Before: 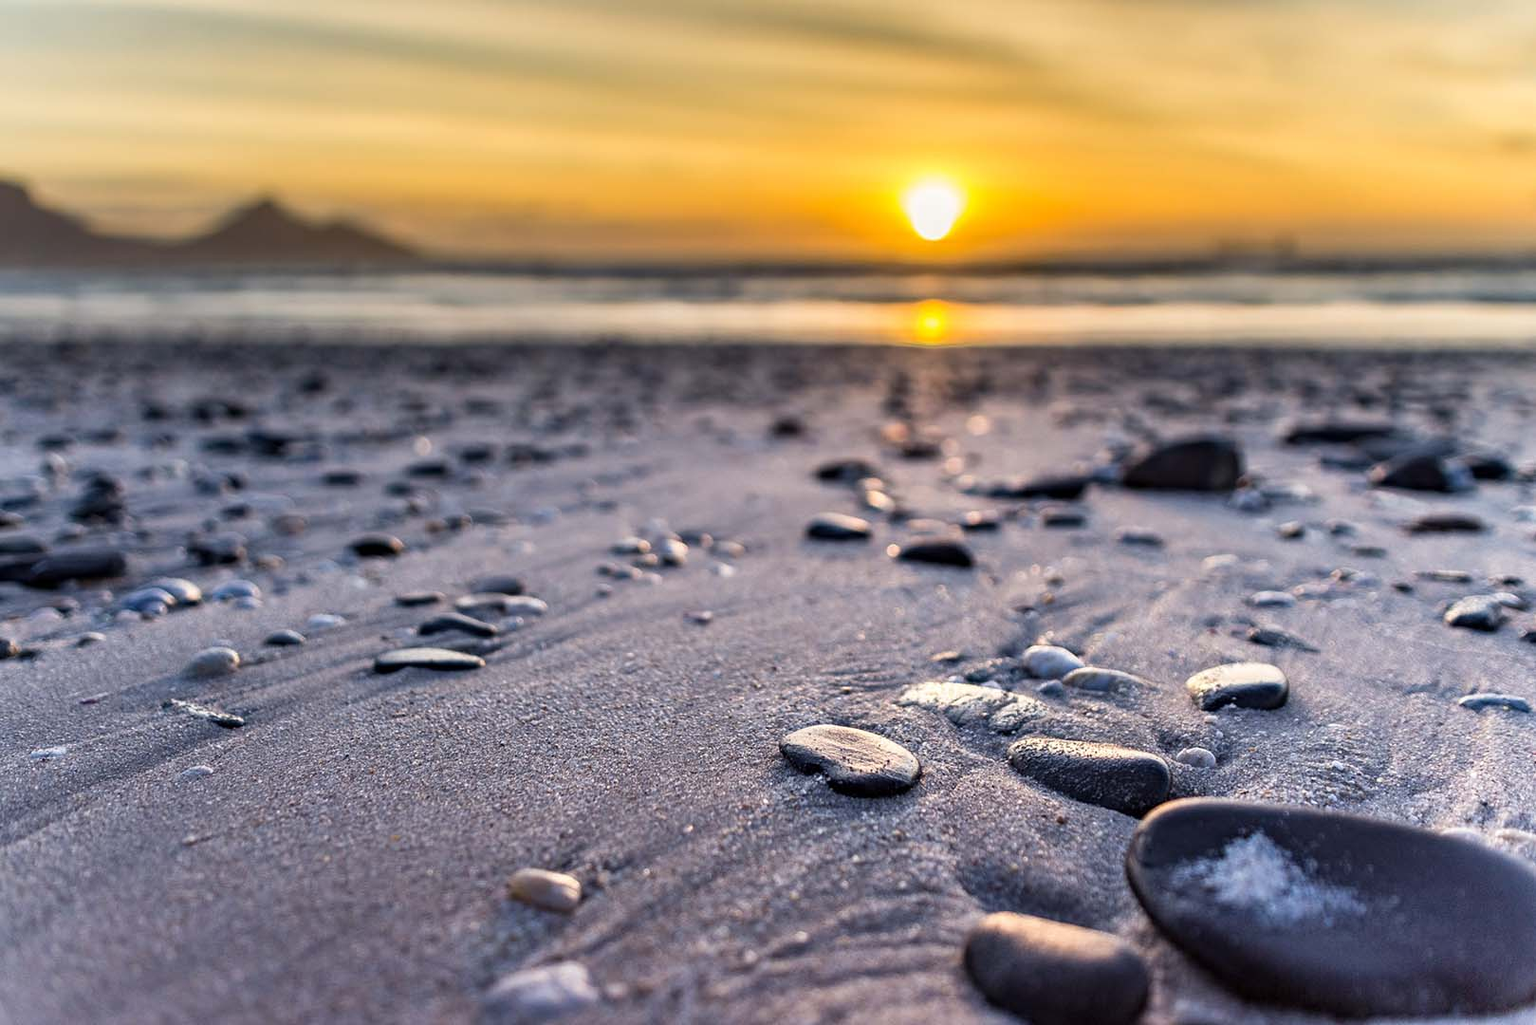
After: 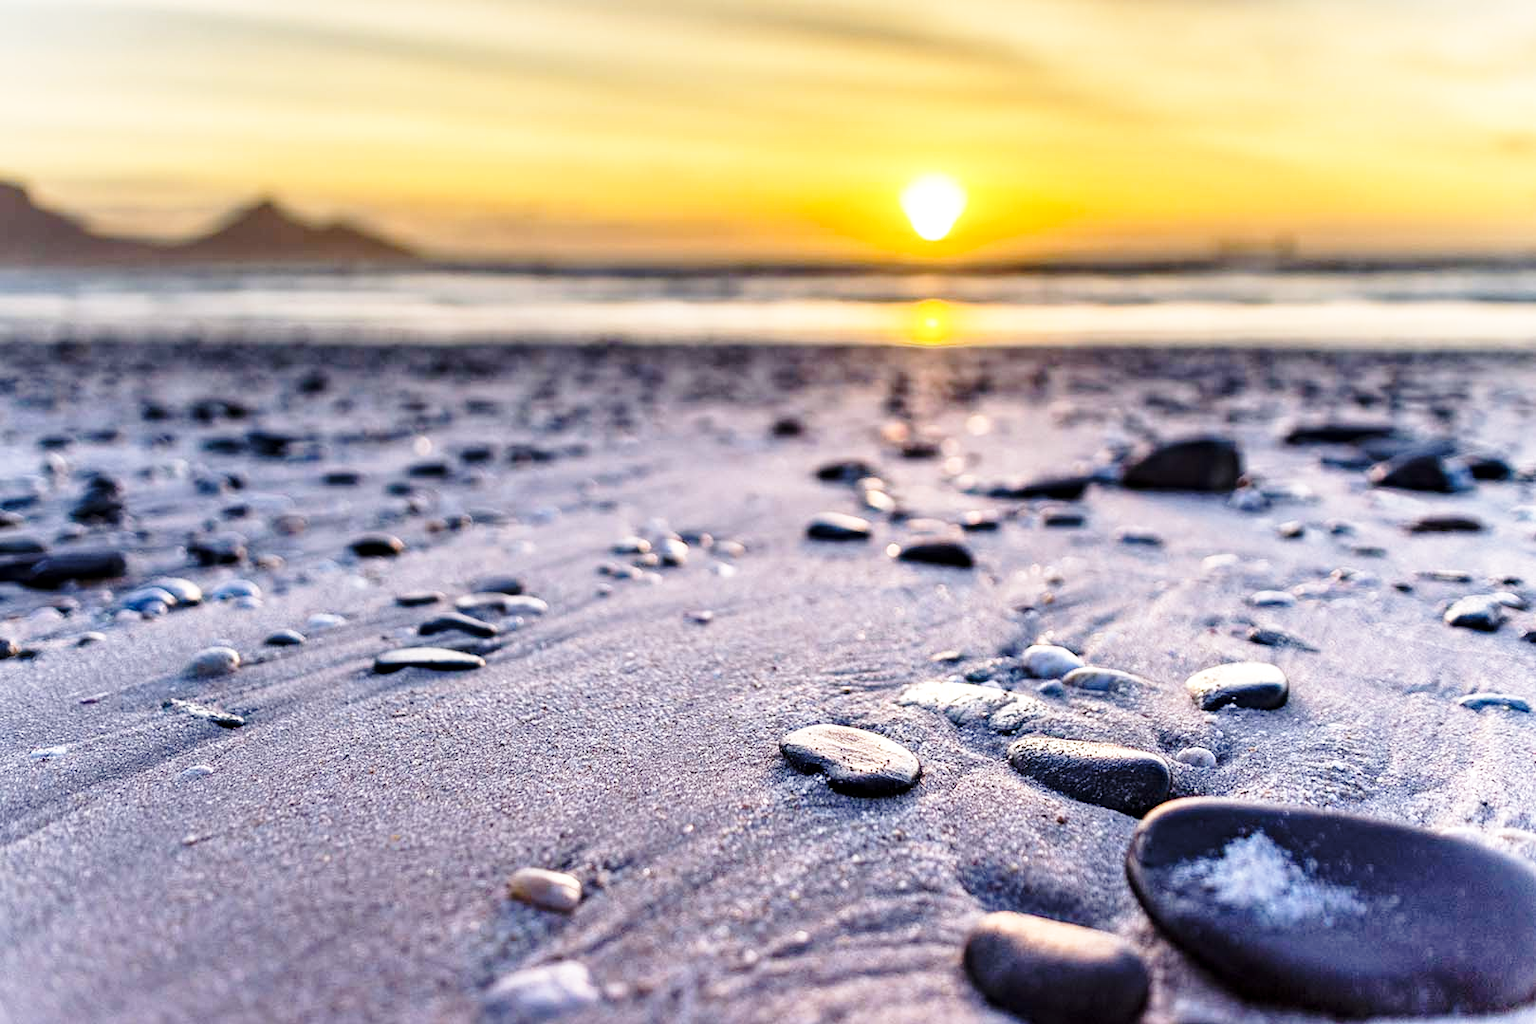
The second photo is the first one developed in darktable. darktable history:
base curve: curves: ch0 [(0, 0) (0.028, 0.03) (0.121, 0.232) (0.46, 0.748) (0.859, 0.968) (1, 1)], preserve colors none
white balance: red 1.009, blue 1.027
local contrast: highlights 100%, shadows 100%, detail 120%, midtone range 0.2
